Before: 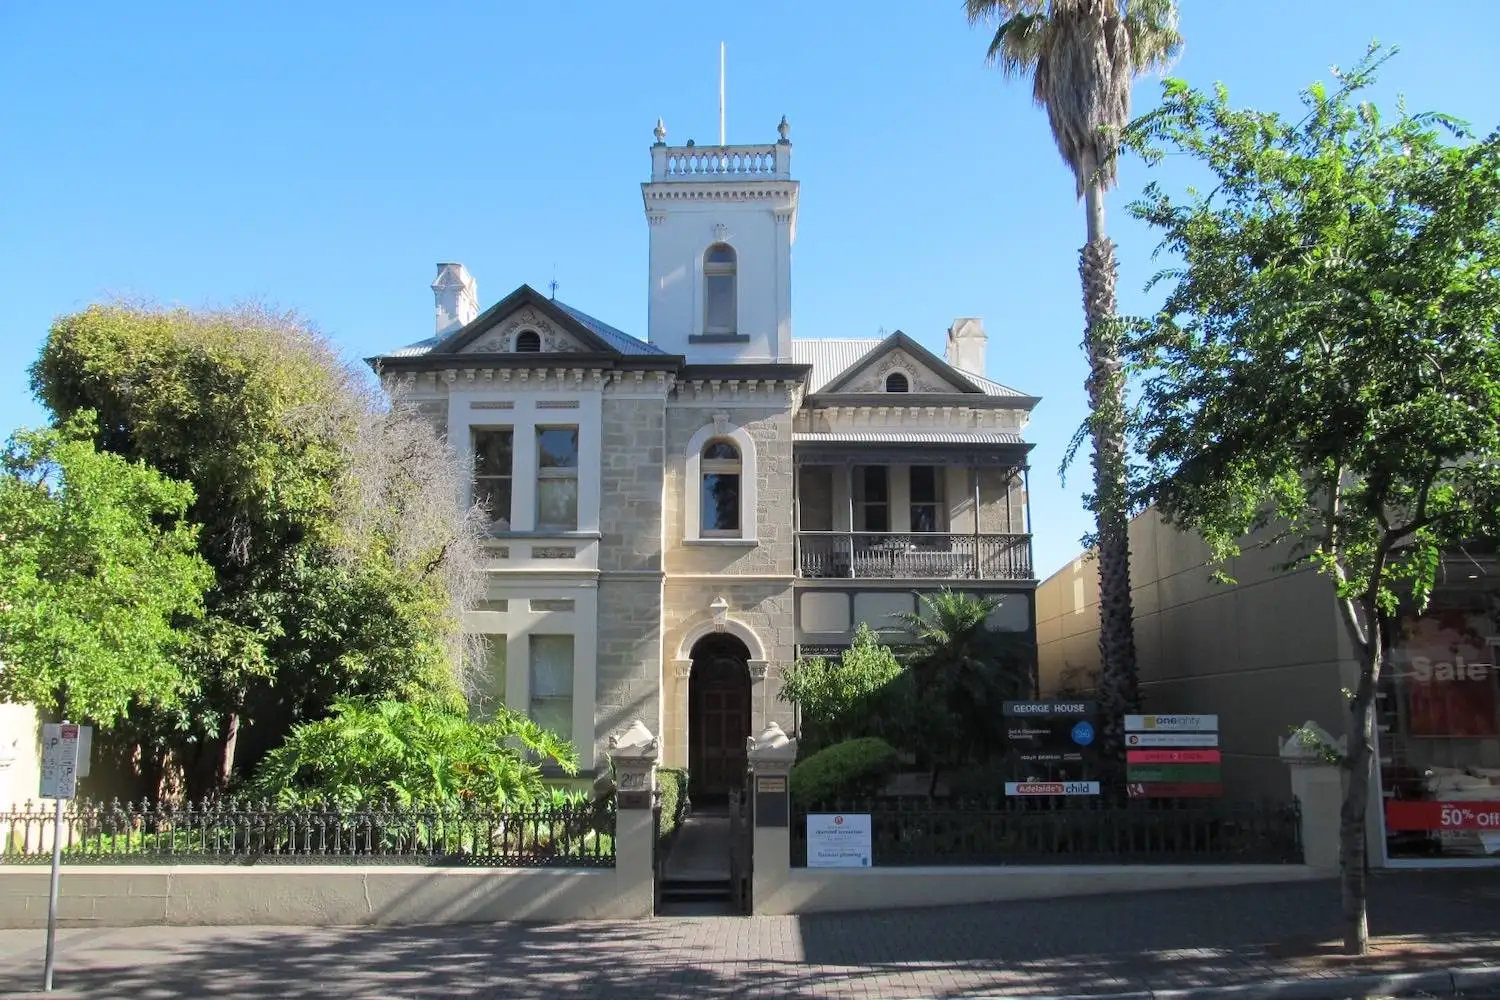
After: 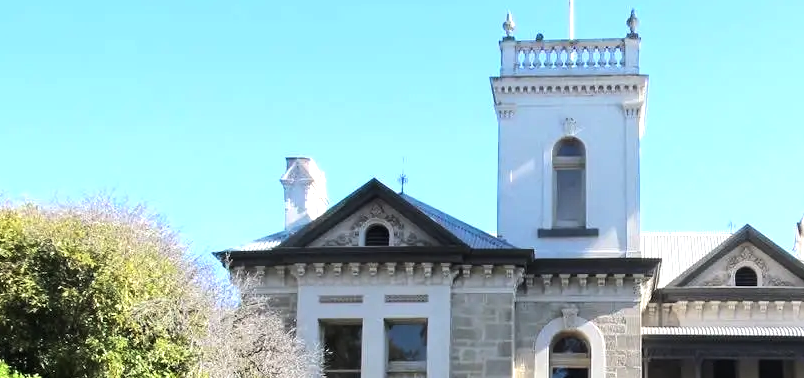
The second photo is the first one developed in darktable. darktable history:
crop: left 10.121%, top 10.631%, right 36.218%, bottom 51.526%
tone equalizer: -8 EV -0.75 EV, -7 EV -0.7 EV, -6 EV -0.6 EV, -5 EV -0.4 EV, -3 EV 0.4 EV, -2 EV 0.6 EV, -1 EV 0.7 EV, +0 EV 0.75 EV, edges refinement/feathering 500, mask exposure compensation -1.57 EV, preserve details no
